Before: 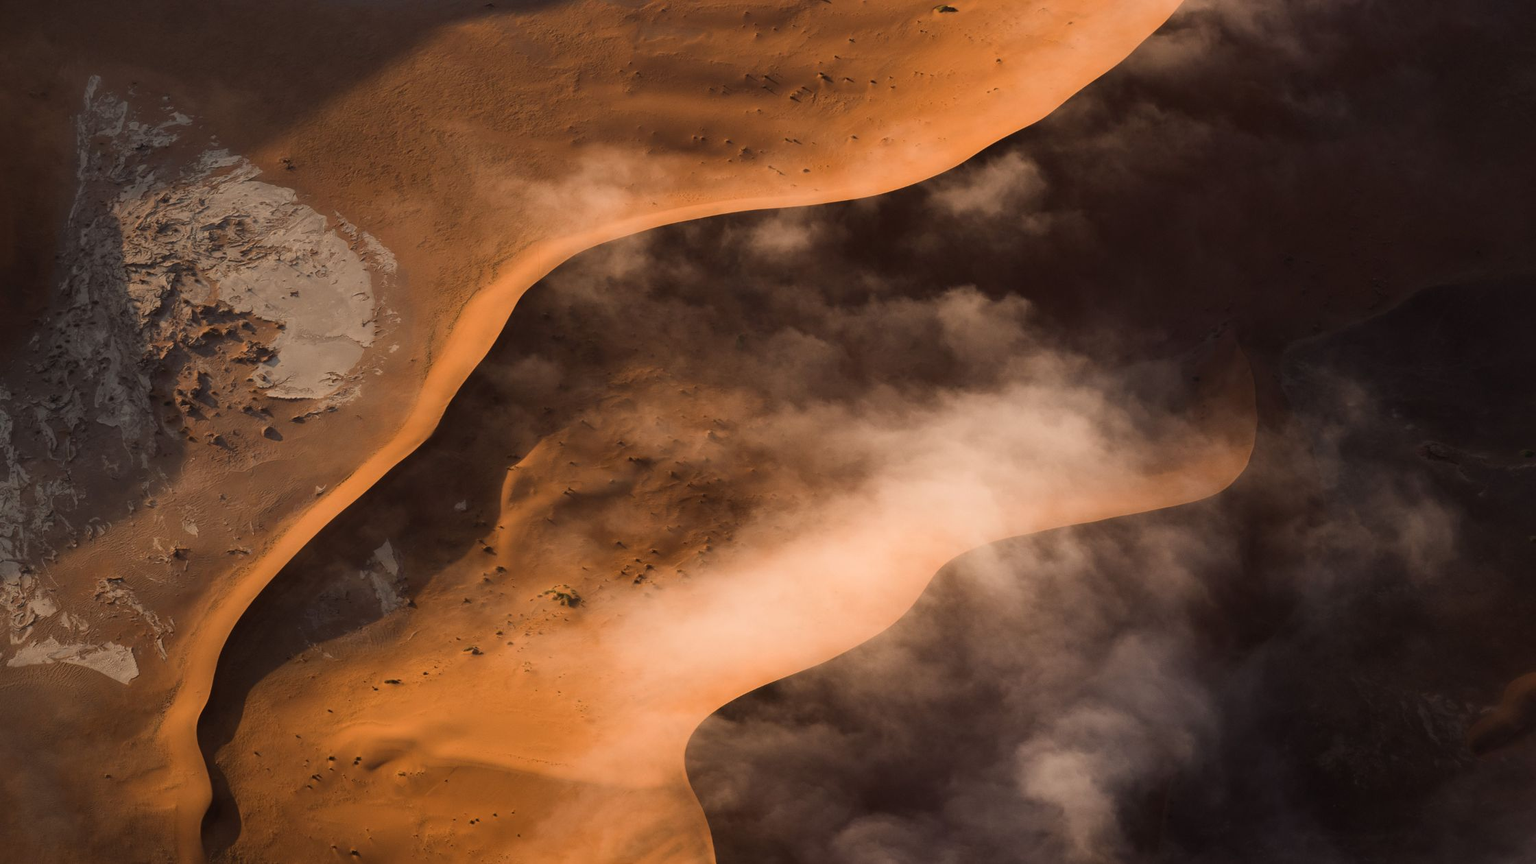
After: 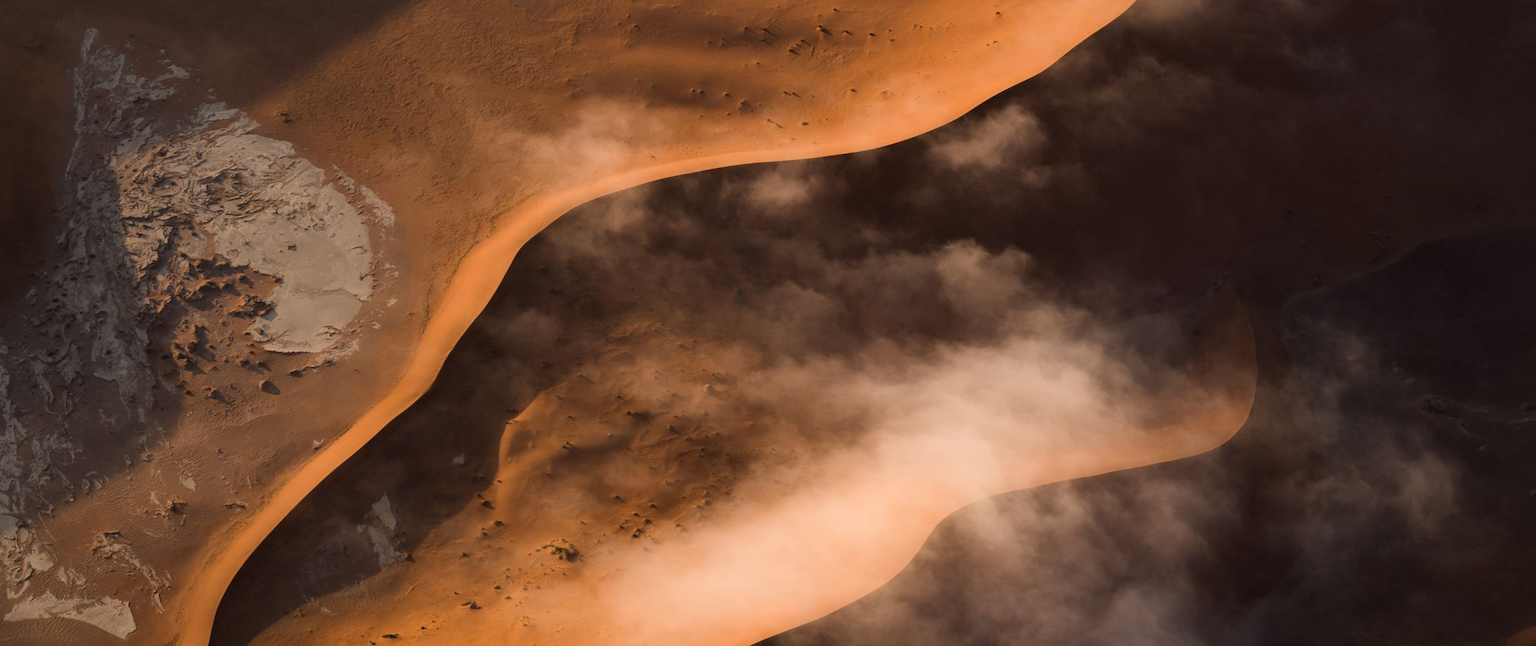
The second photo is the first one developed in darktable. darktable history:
crop: left 0.236%, top 5.554%, bottom 19.801%
